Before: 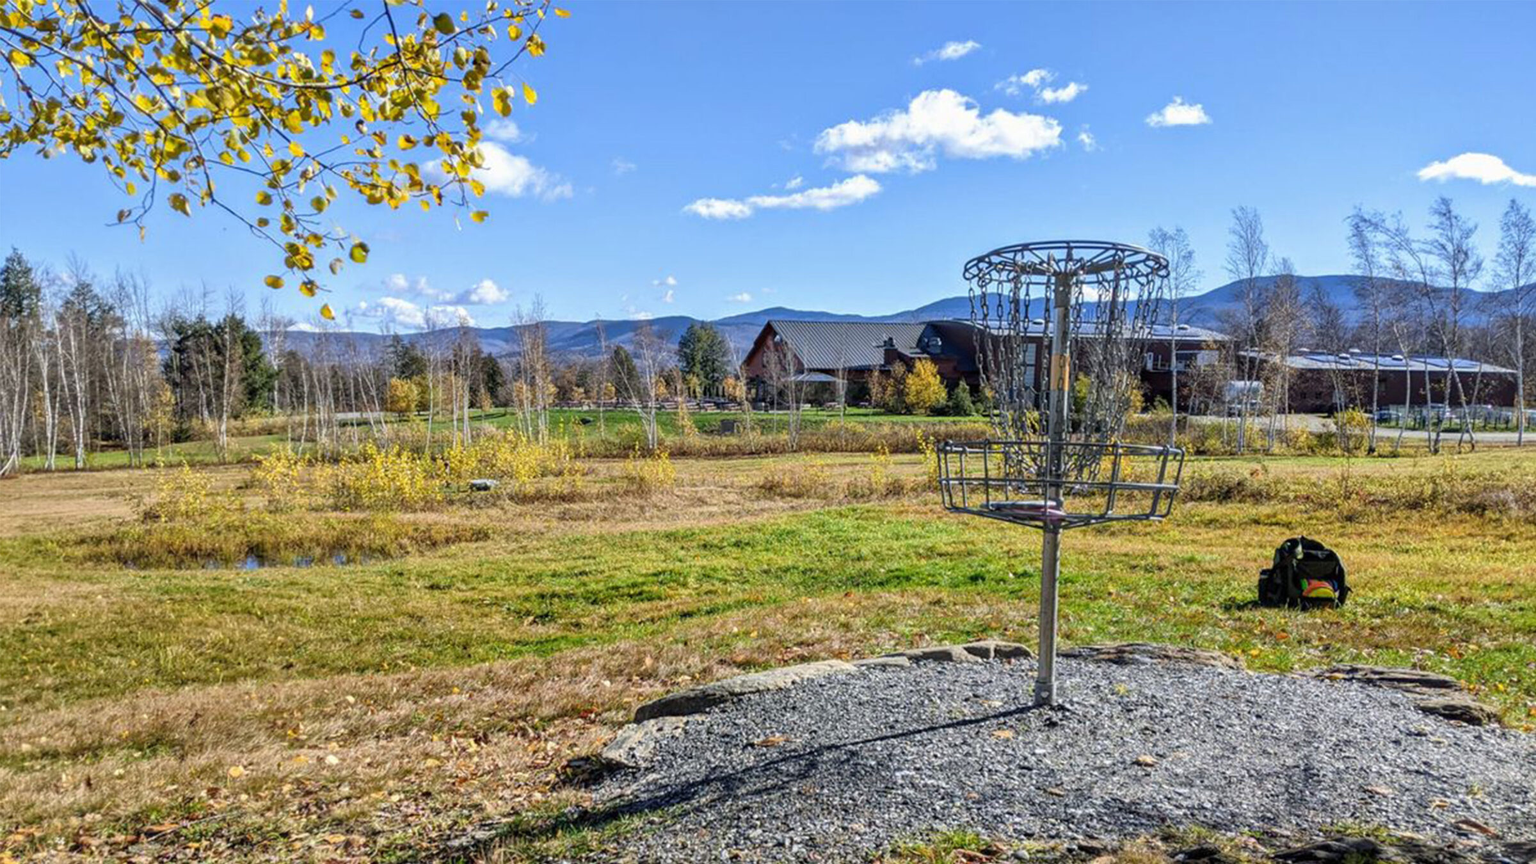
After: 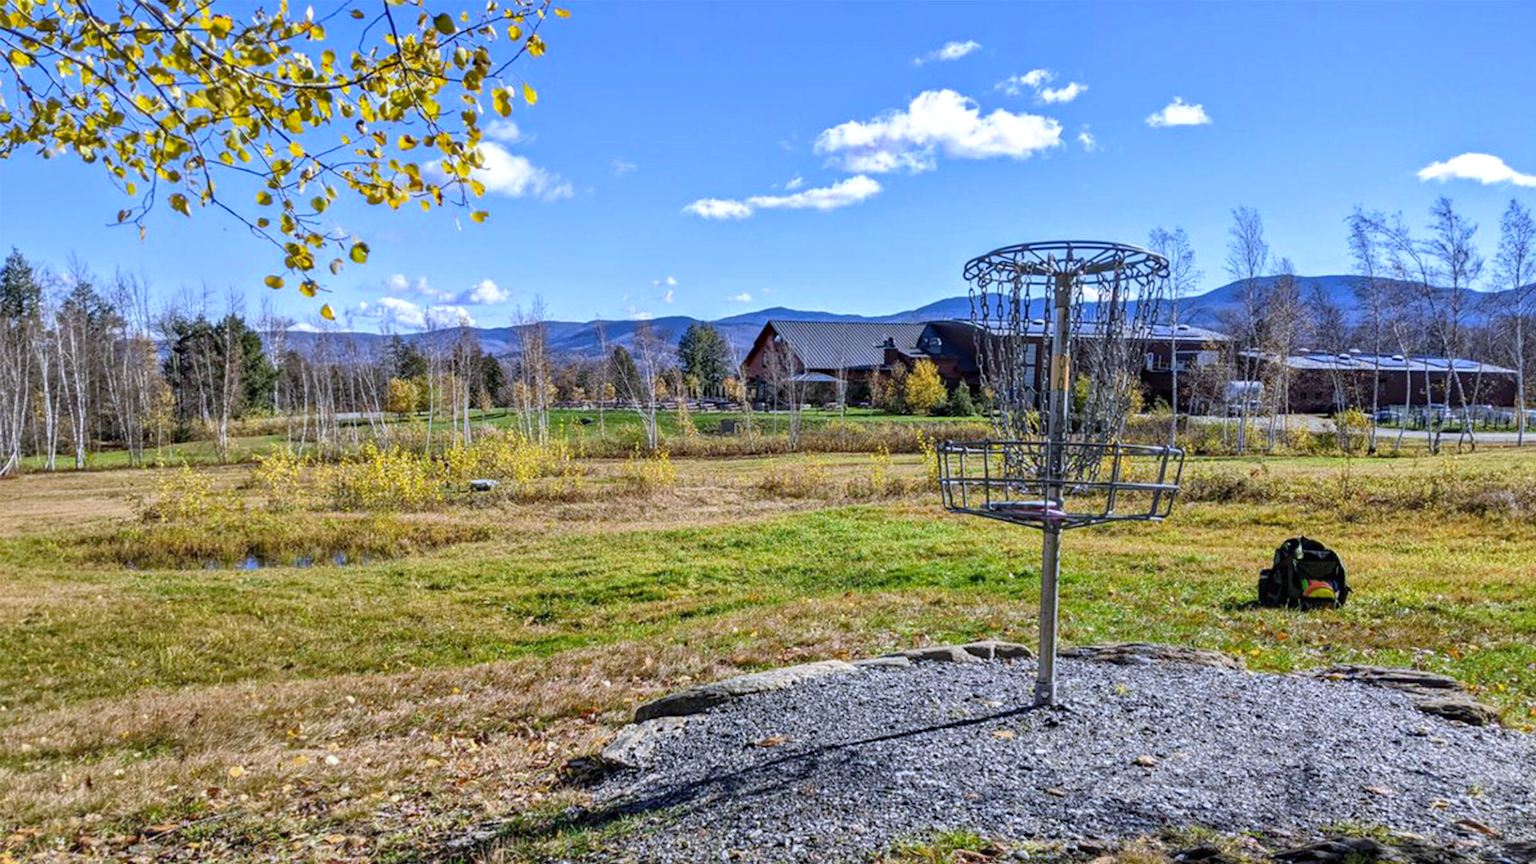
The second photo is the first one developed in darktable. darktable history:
white balance: red 0.967, blue 1.119, emerald 0.756
haze removal: compatibility mode true, adaptive false
